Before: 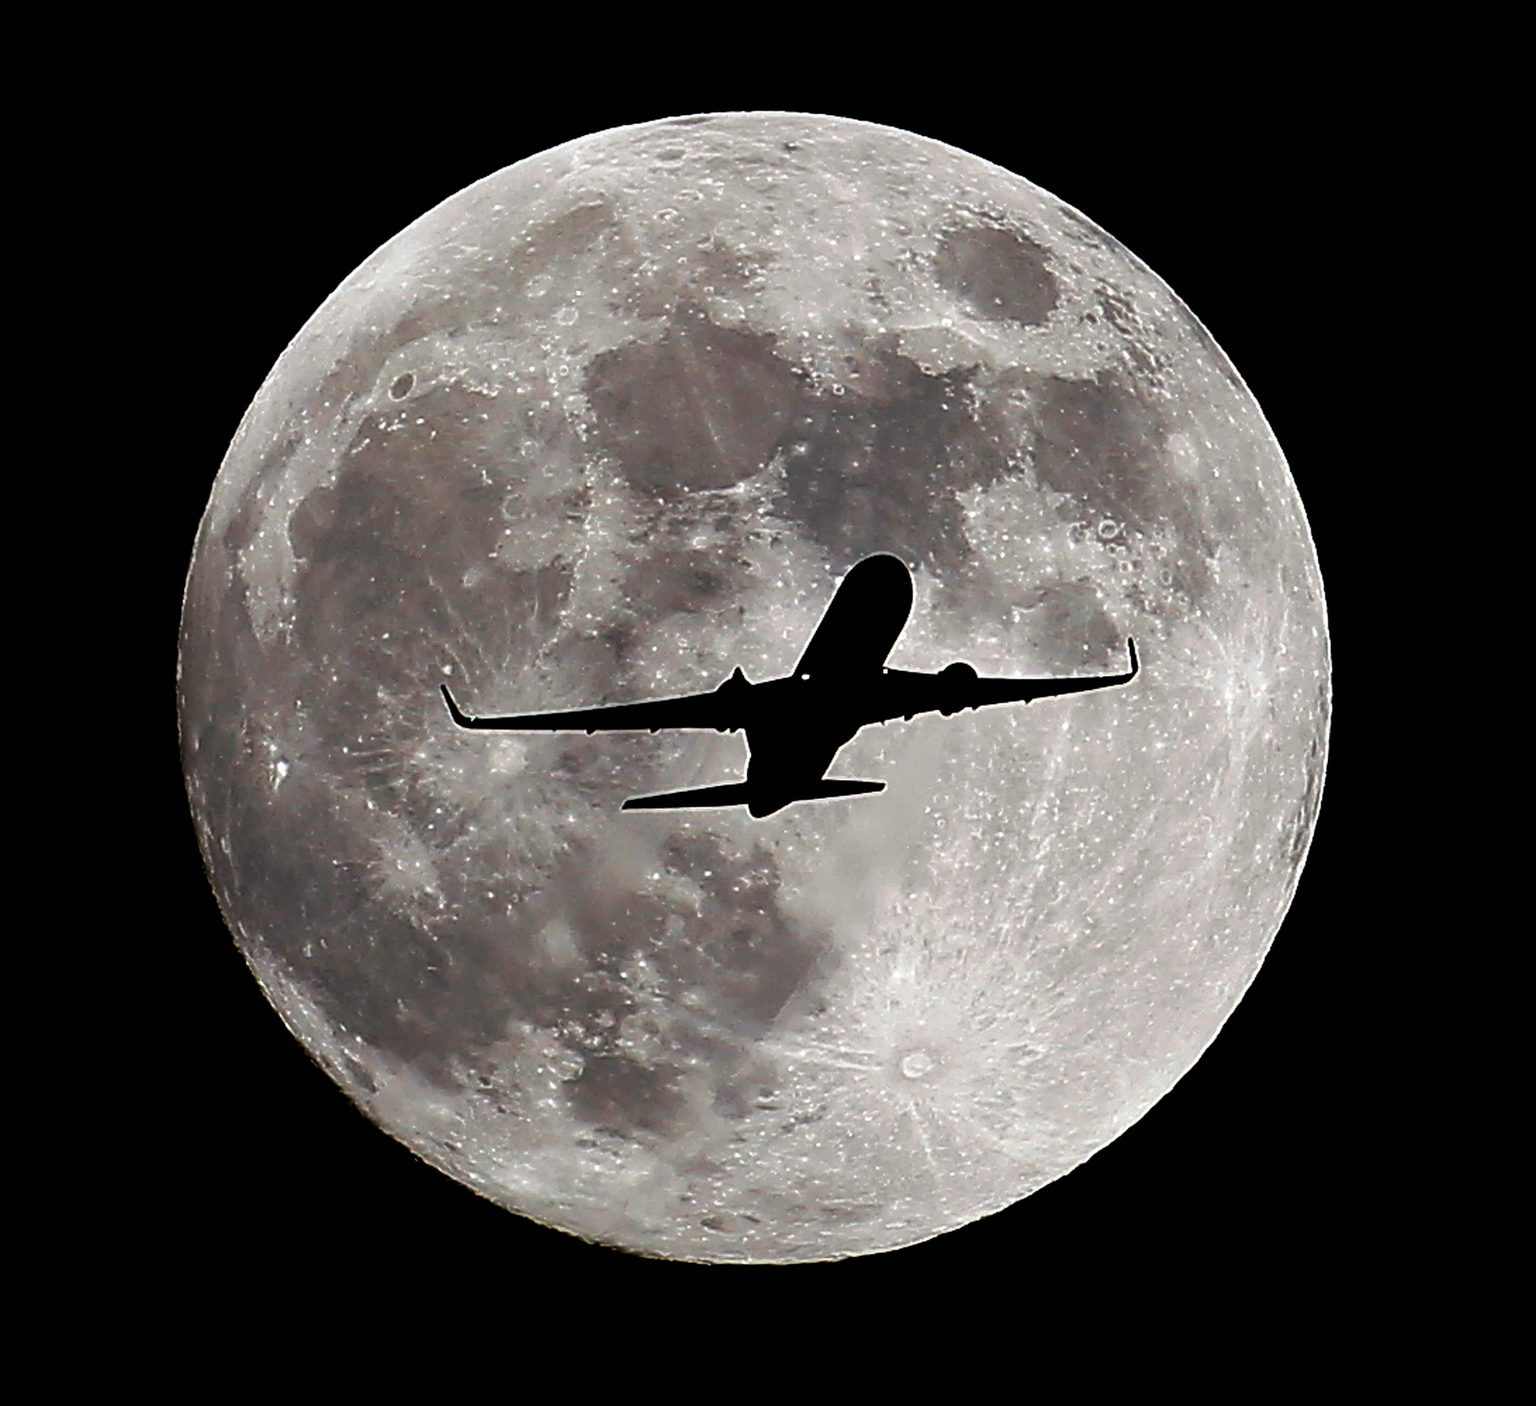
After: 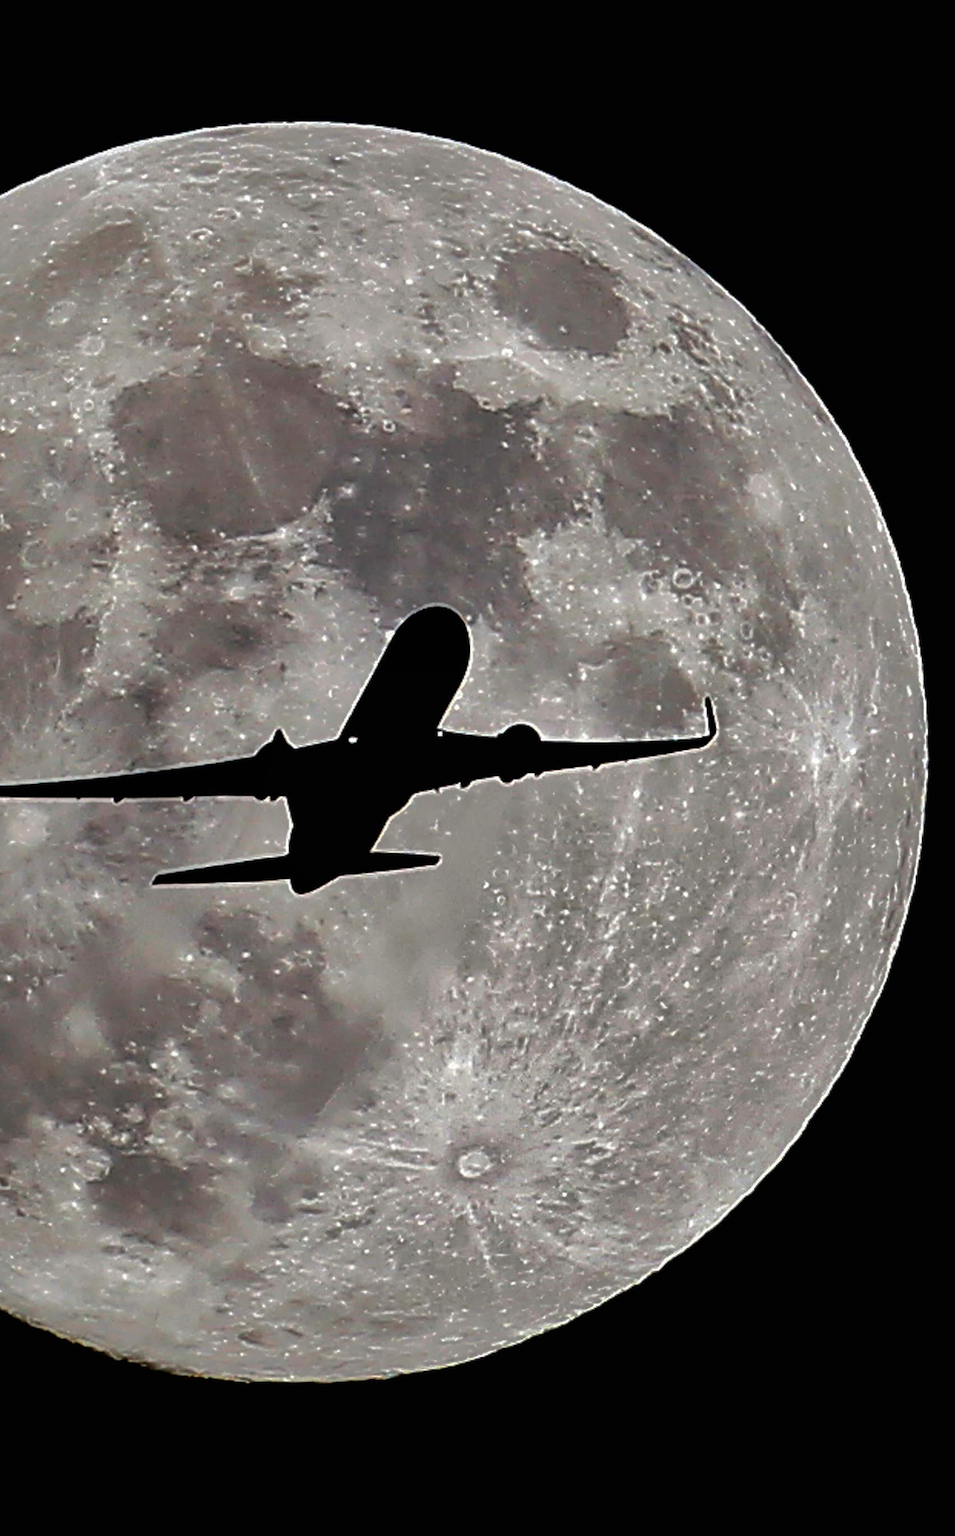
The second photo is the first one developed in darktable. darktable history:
crop: left 31.462%, top 0.004%, right 11.549%
shadows and highlights: shadows 38.61, highlights -74.79
